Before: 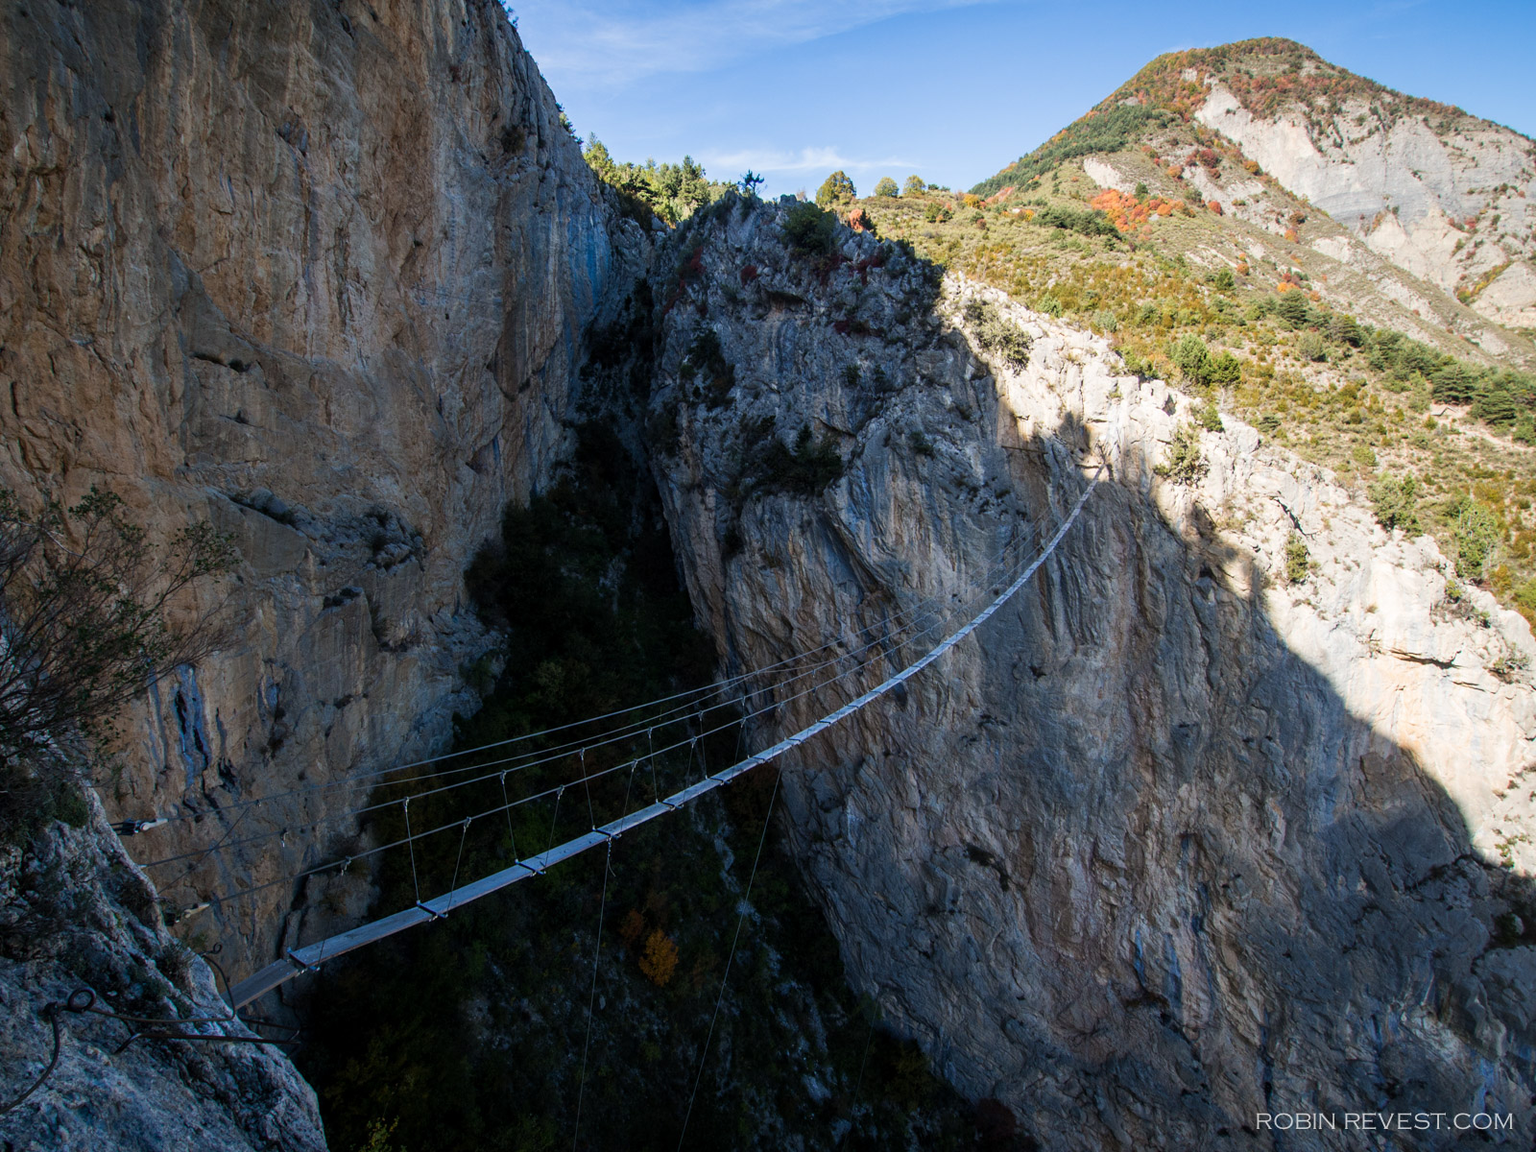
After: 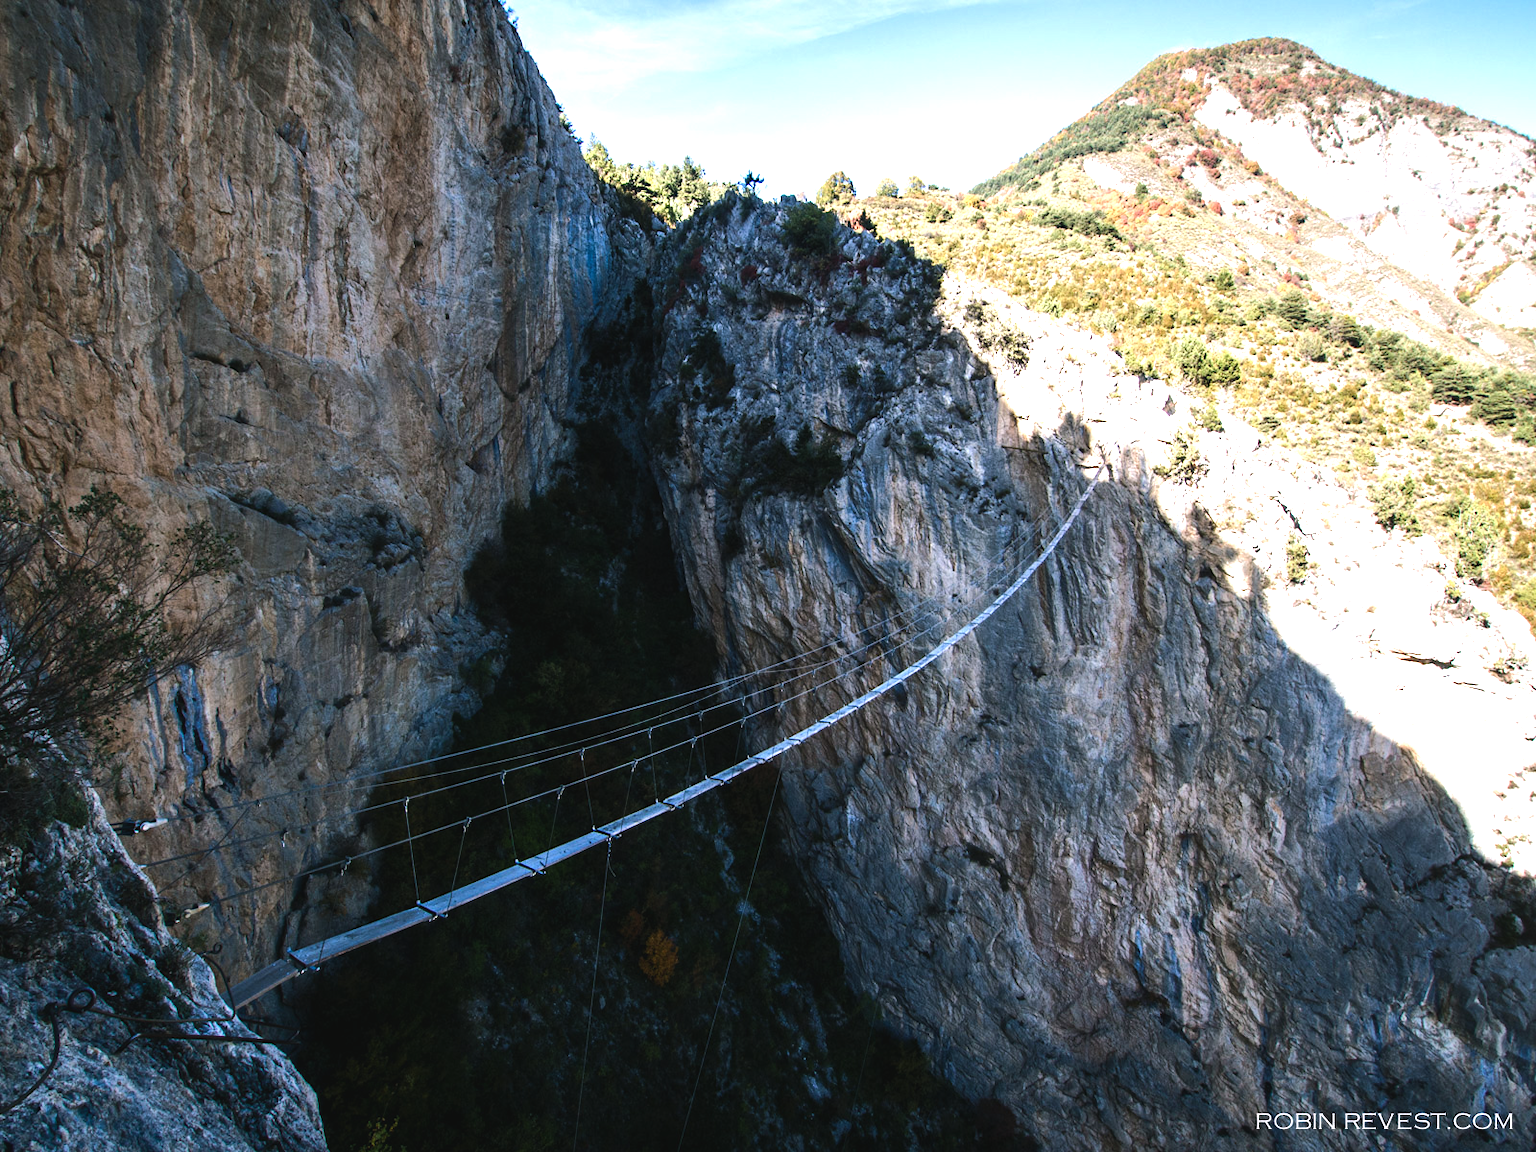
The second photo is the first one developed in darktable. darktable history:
color balance rgb: shadows lift › chroma 2%, shadows lift › hue 135.47°, highlights gain › chroma 2%, highlights gain › hue 291.01°, global offset › luminance 0.5%, perceptual saturation grading › global saturation -10.8%, perceptual saturation grading › highlights -26.83%, perceptual saturation grading › shadows 21.25%, perceptual brilliance grading › highlights 17.77%, perceptual brilliance grading › mid-tones 31.71%, perceptual brilliance grading › shadows -31.01%, global vibrance 24.91%
exposure: black level correction -0.002, exposure 0.54 EV, compensate highlight preservation false
